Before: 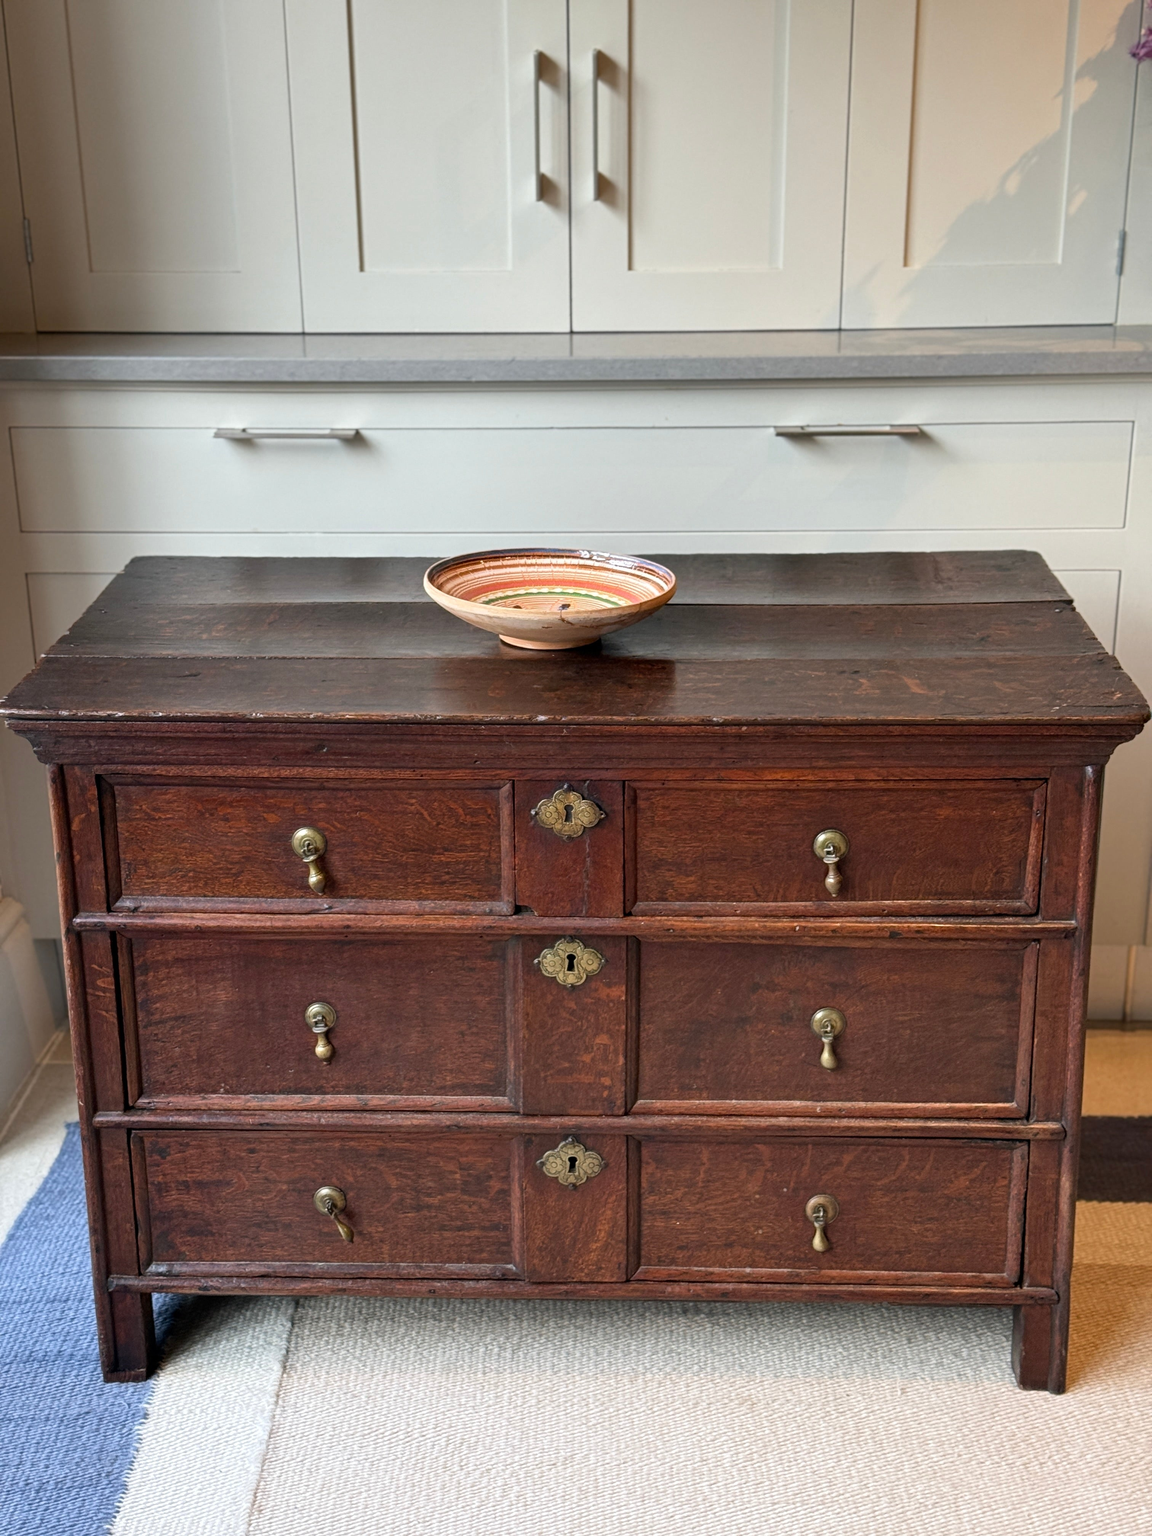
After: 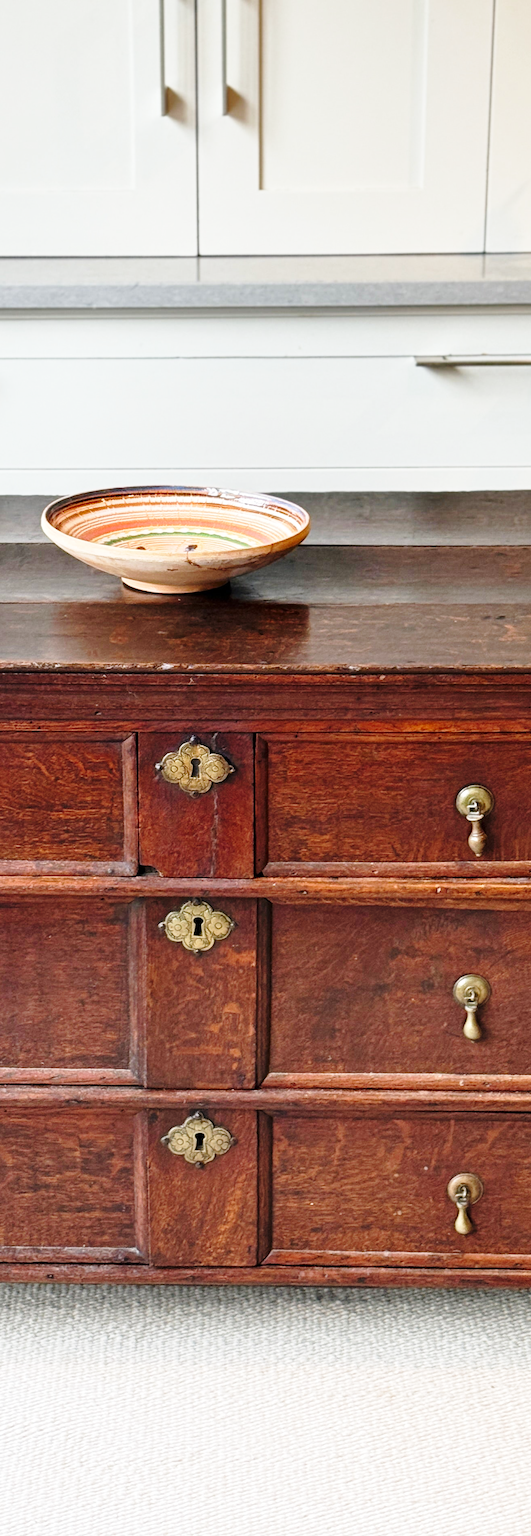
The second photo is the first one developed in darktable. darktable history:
crop: left 33.452%, top 6.025%, right 23.155%
base curve: curves: ch0 [(0, 0) (0.028, 0.03) (0.121, 0.232) (0.46, 0.748) (0.859, 0.968) (1, 1)], preserve colors none
